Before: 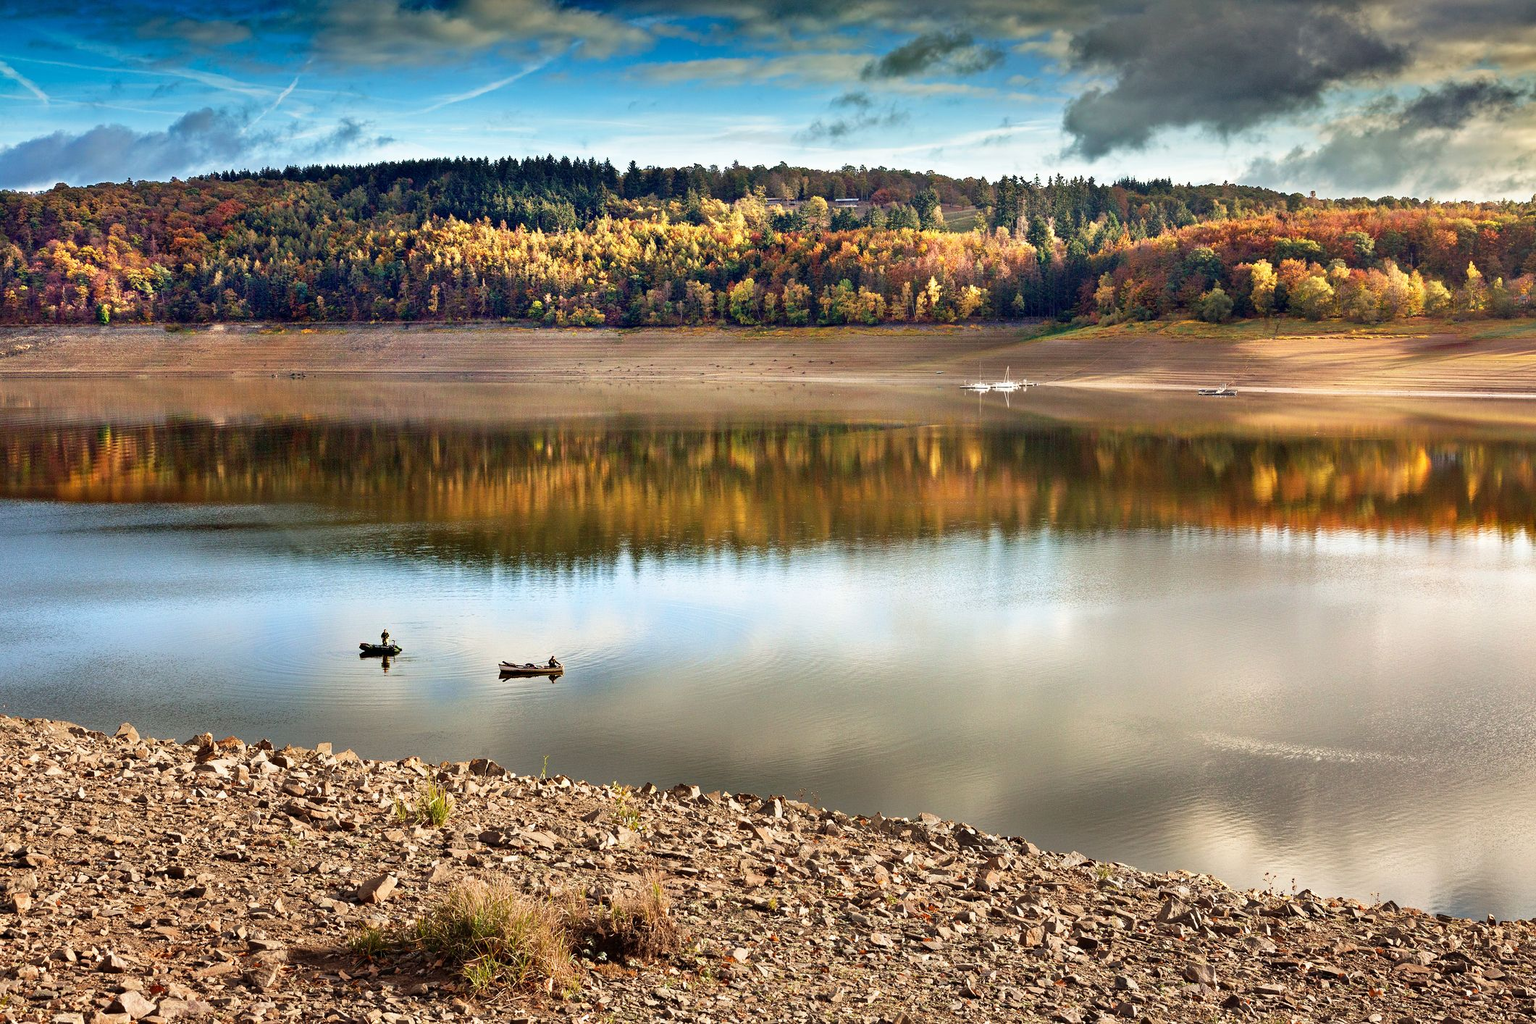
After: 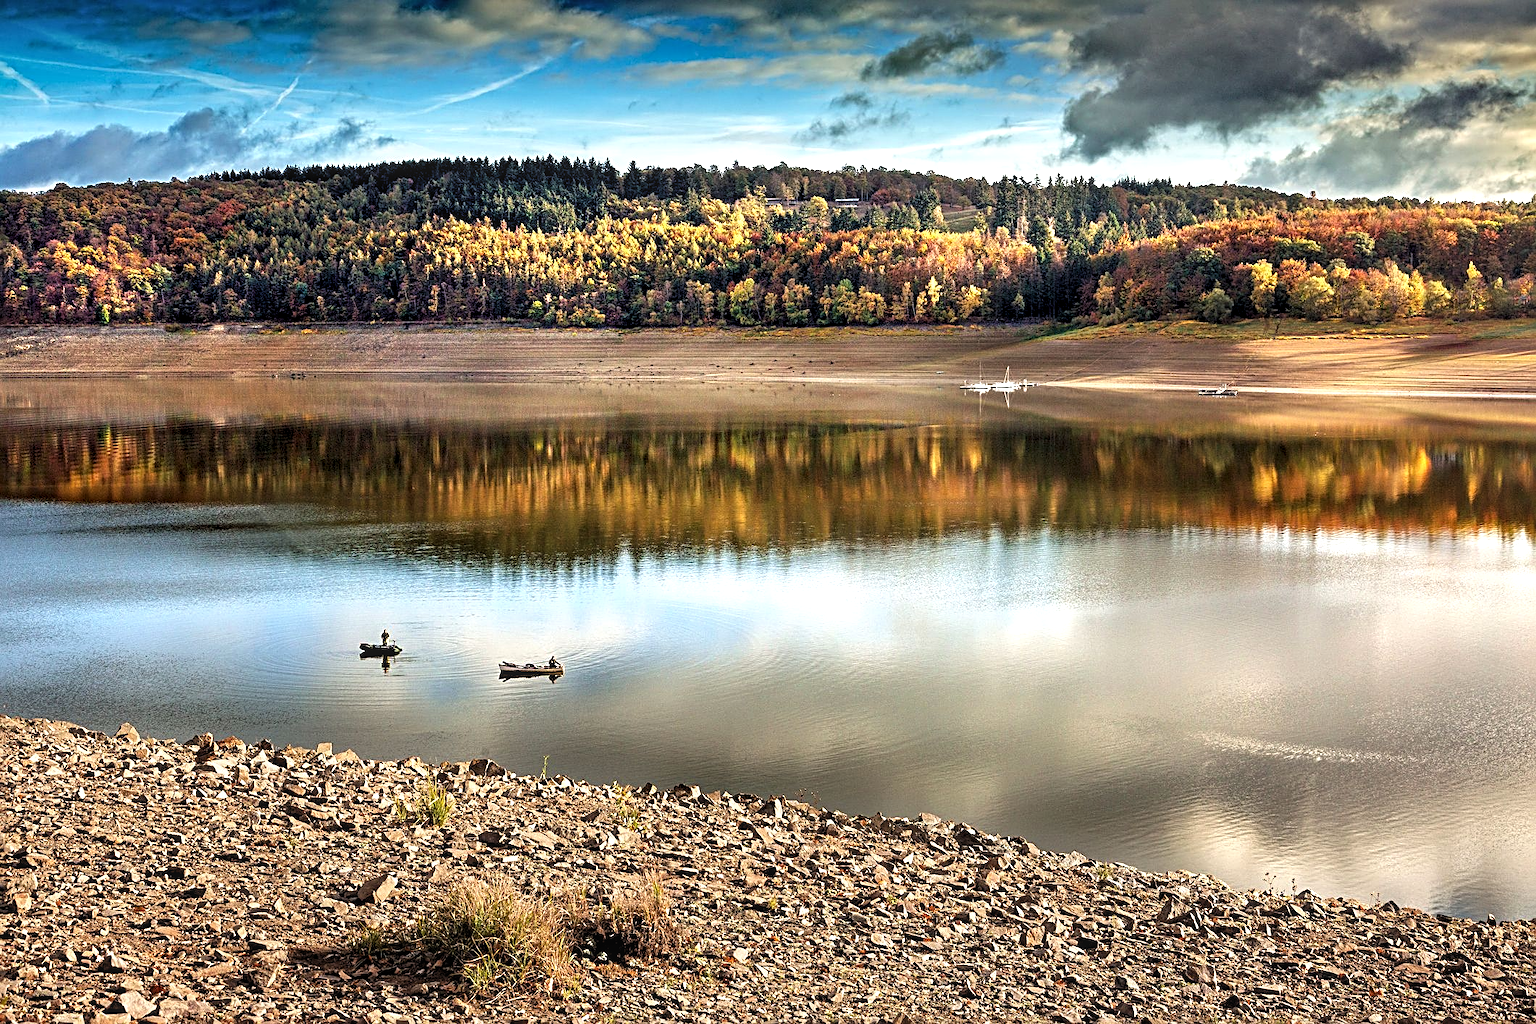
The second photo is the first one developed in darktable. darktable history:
sharpen: radius 3.131
local contrast: on, module defaults
levels: levels [0.062, 0.494, 0.925]
